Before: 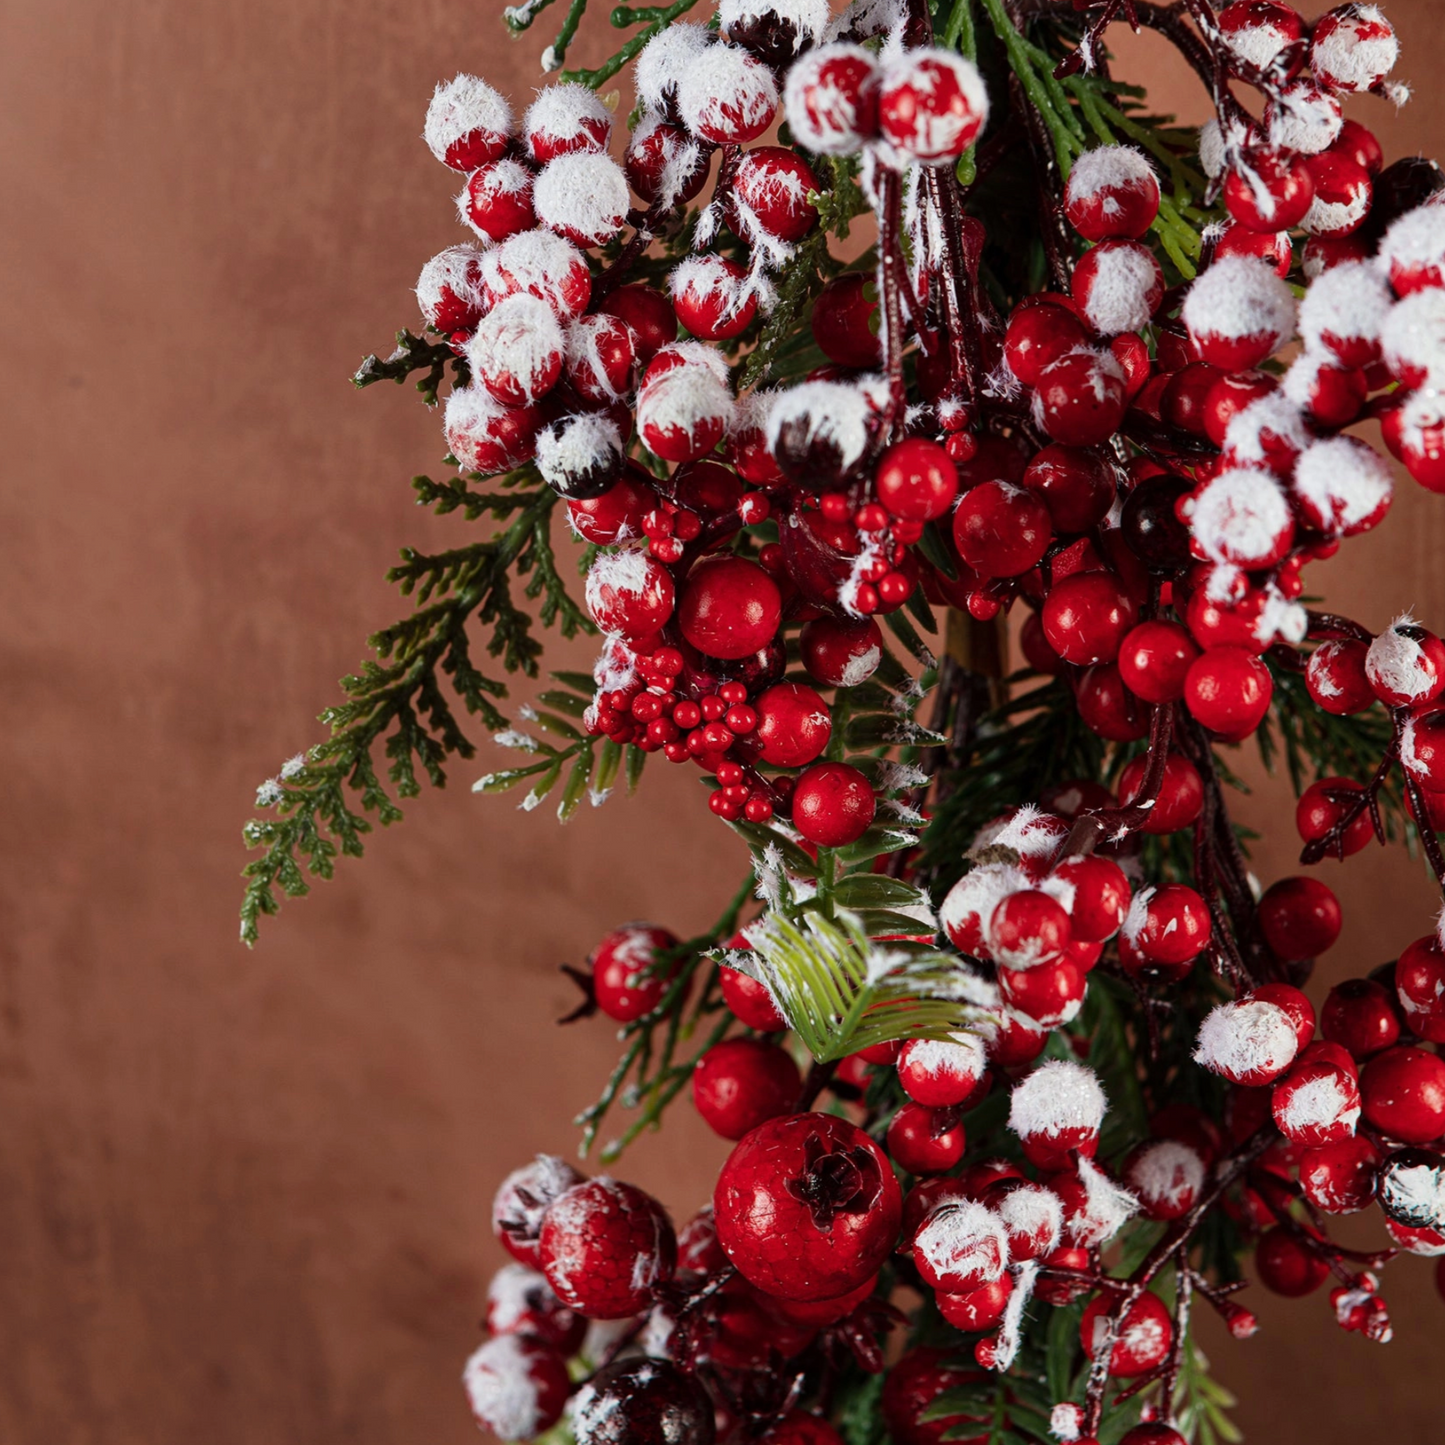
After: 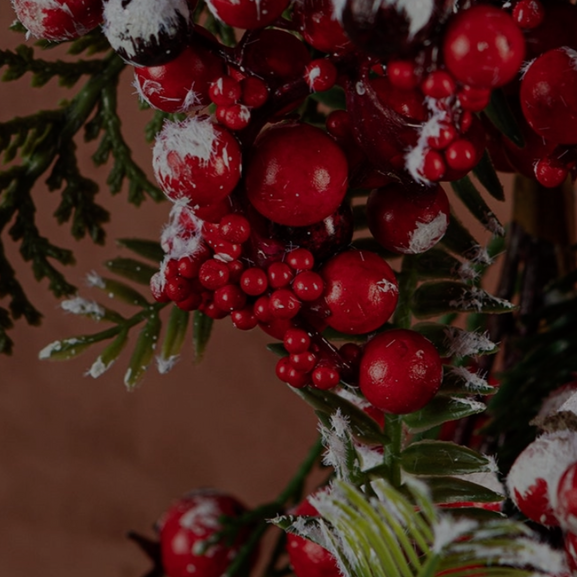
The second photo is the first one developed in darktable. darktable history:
exposure: exposure -1.468 EV, compensate highlight preservation false
crop: left 30%, top 30%, right 30%, bottom 30%
tone equalizer: on, module defaults
